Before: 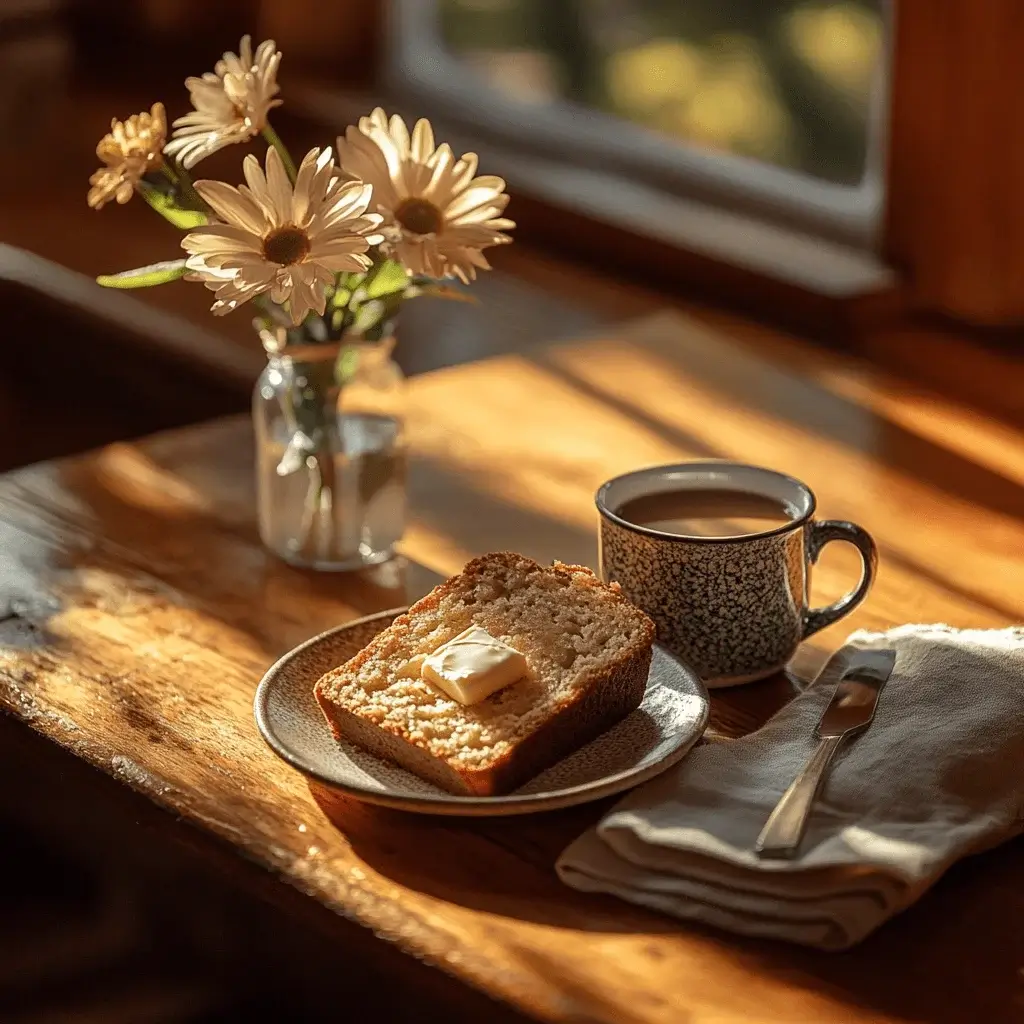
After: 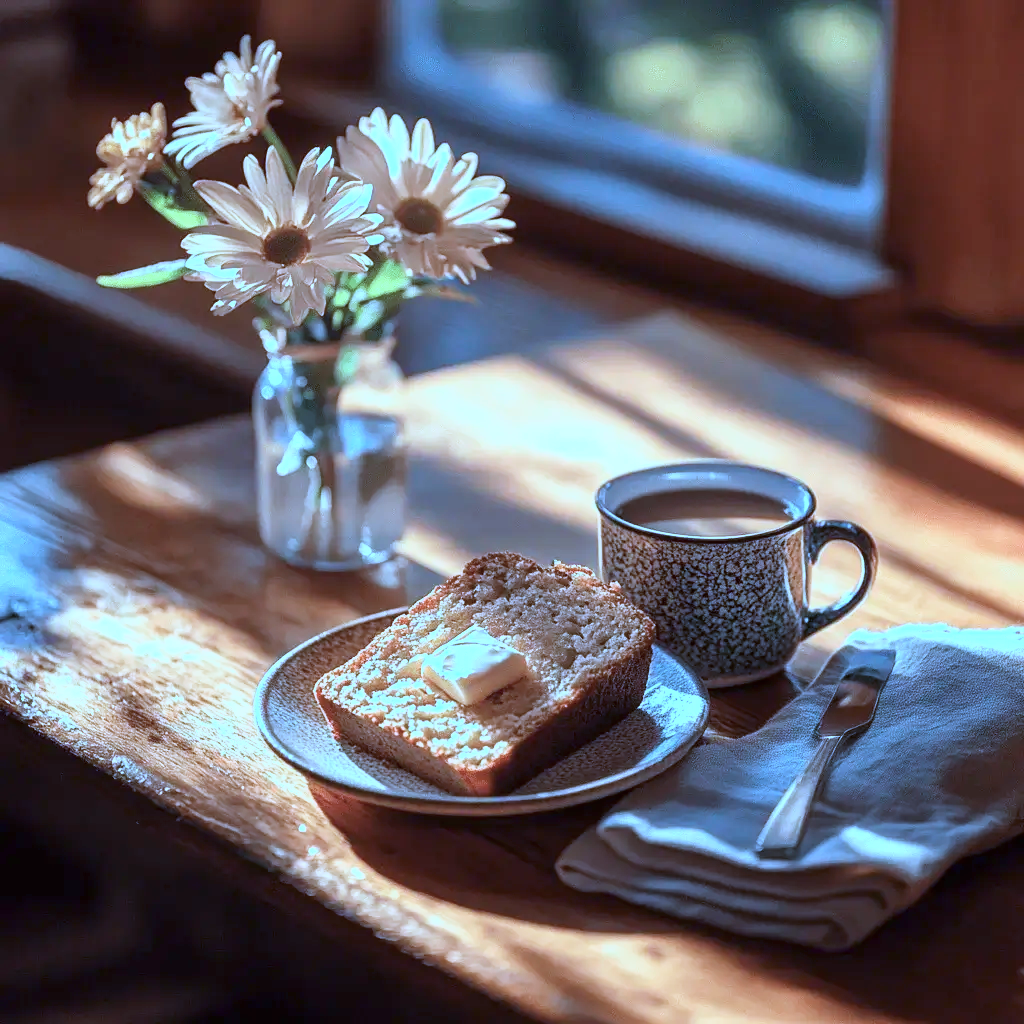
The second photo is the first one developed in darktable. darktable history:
base curve: curves: ch0 [(0, 0) (0.557, 0.834) (1, 1)]
color calibration: illuminant as shot in camera, x 0.462, y 0.419, temperature 2651.64 K
